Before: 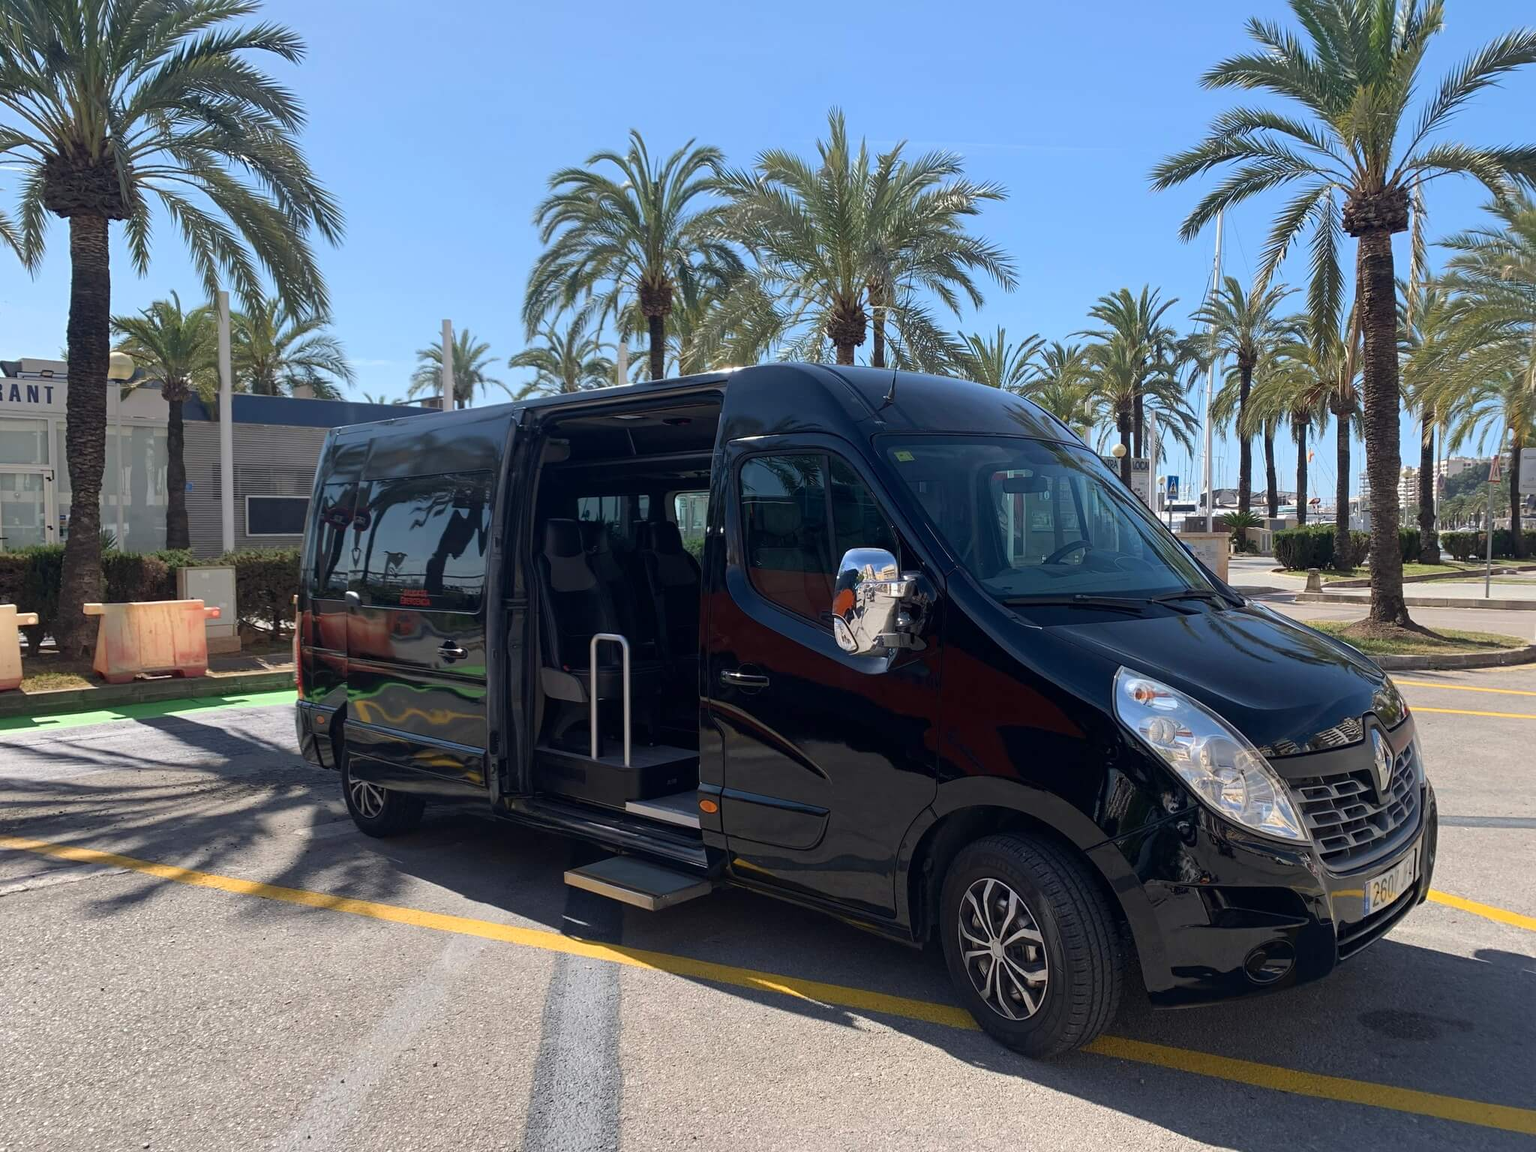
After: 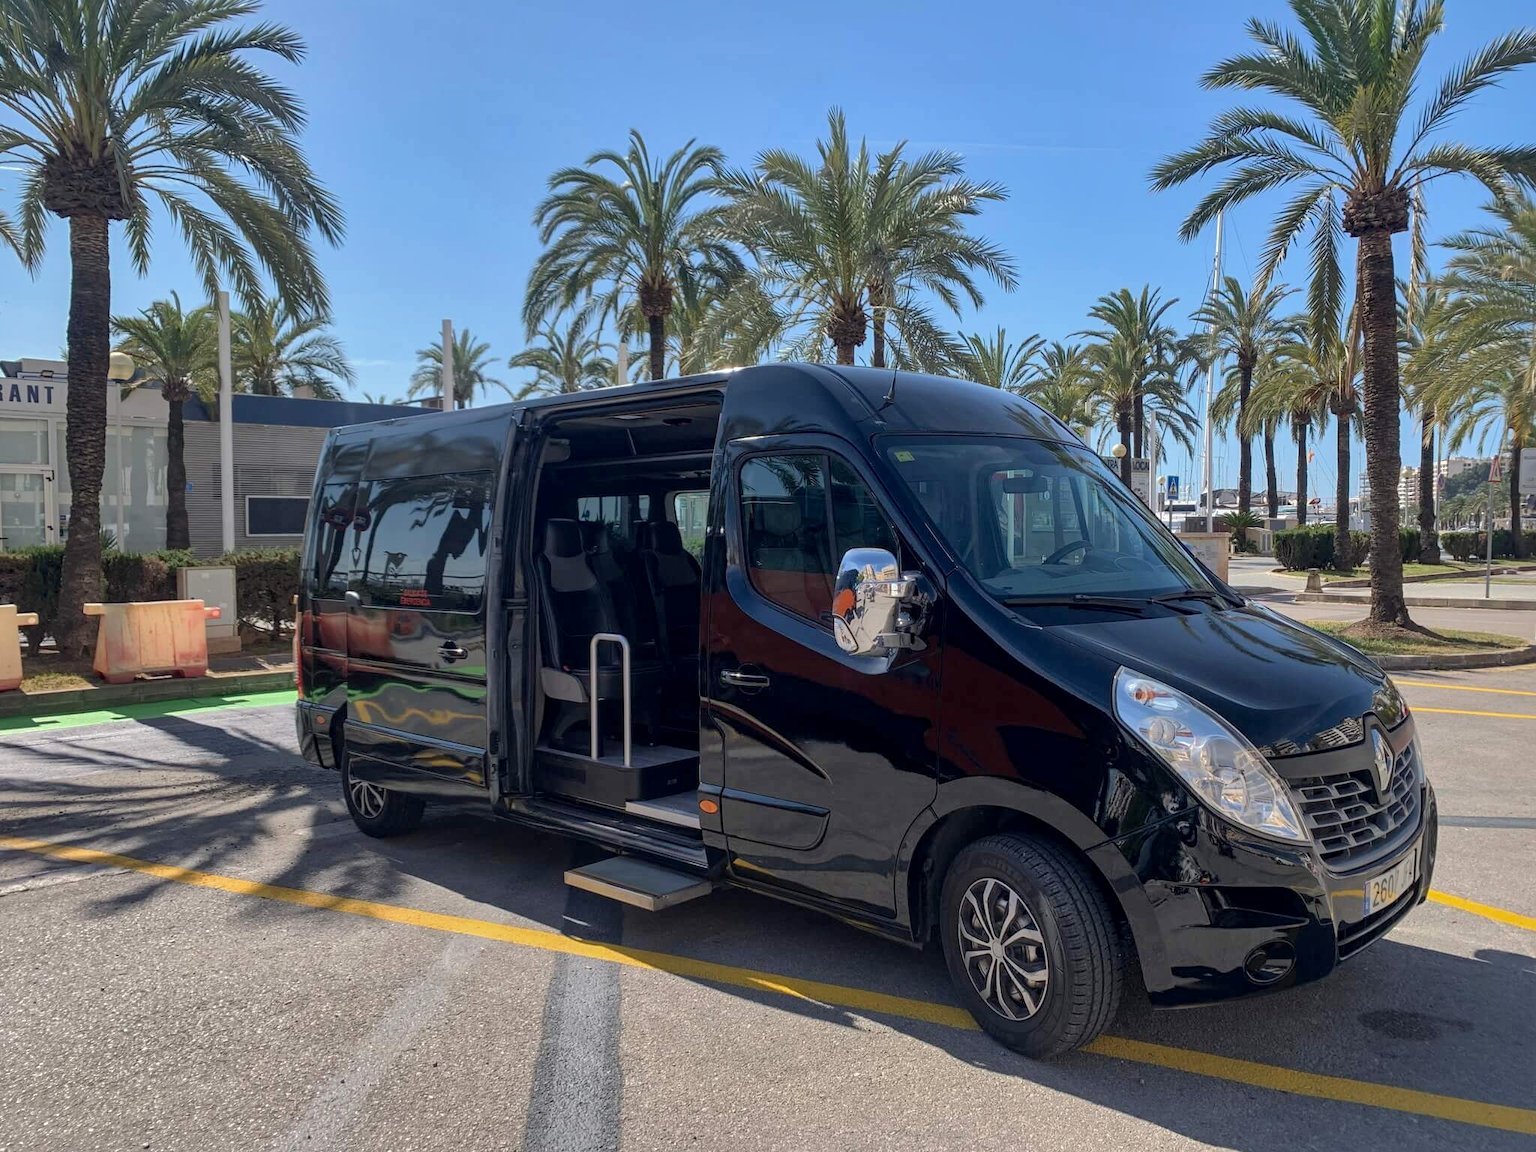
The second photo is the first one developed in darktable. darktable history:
local contrast: on, module defaults
shadows and highlights: shadows 40.33, highlights -59.69
